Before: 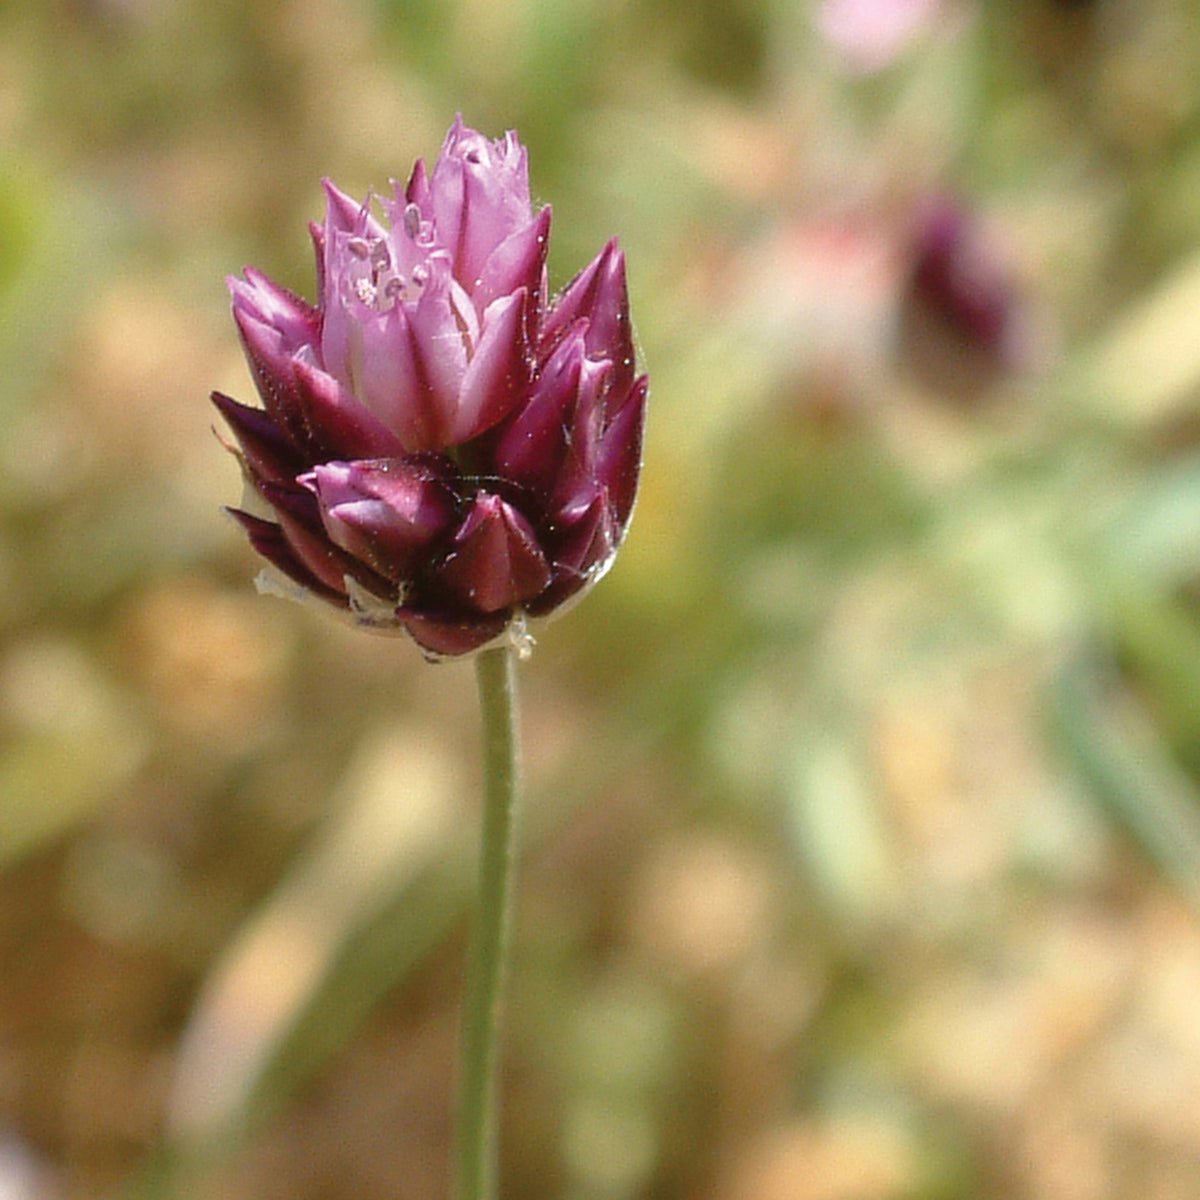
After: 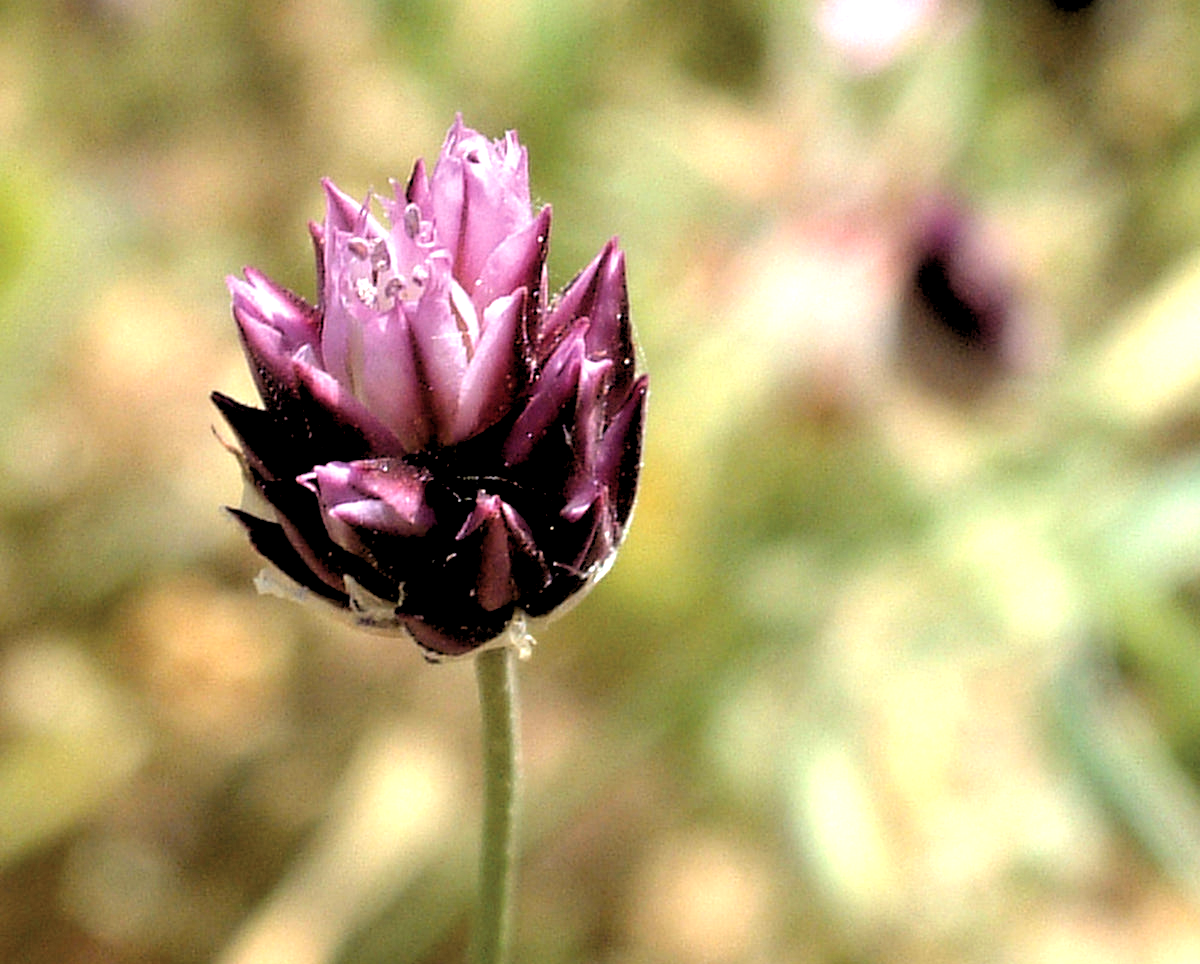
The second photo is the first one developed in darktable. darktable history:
exposure: exposure 0.161 EV, compensate highlight preservation false
crop: bottom 19.644%
tone equalizer: -8 EV -0.417 EV, -7 EV -0.389 EV, -6 EV -0.333 EV, -5 EV -0.222 EV, -3 EV 0.222 EV, -2 EV 0.333 EV, -1 EV 0.389 EV, +0 EV 0.417 EV, edges refinement/feathering 500, mask exposure compensation -1.57 EV, preserve details no
rgb levels: levels [[0.034, 0.472, 0.904], [0, 0.5, 1], [0, 0.5, 1]]
